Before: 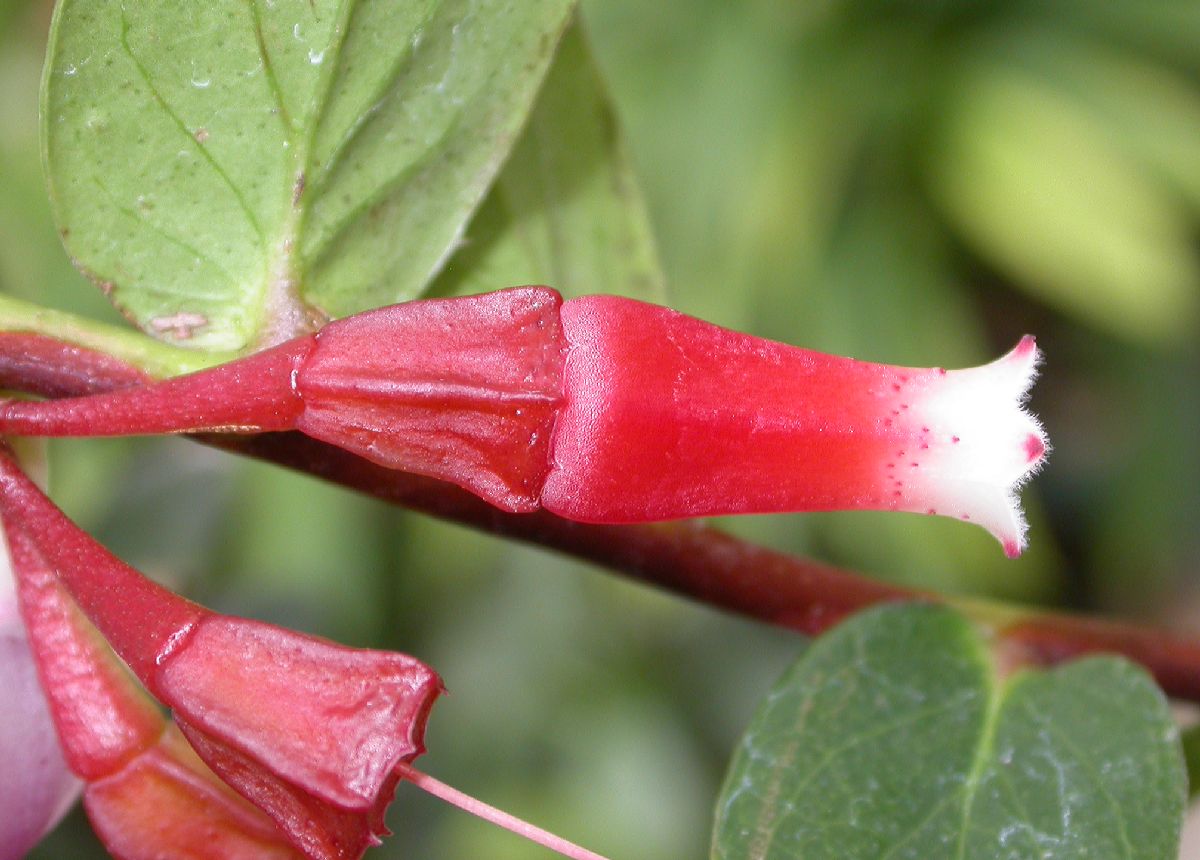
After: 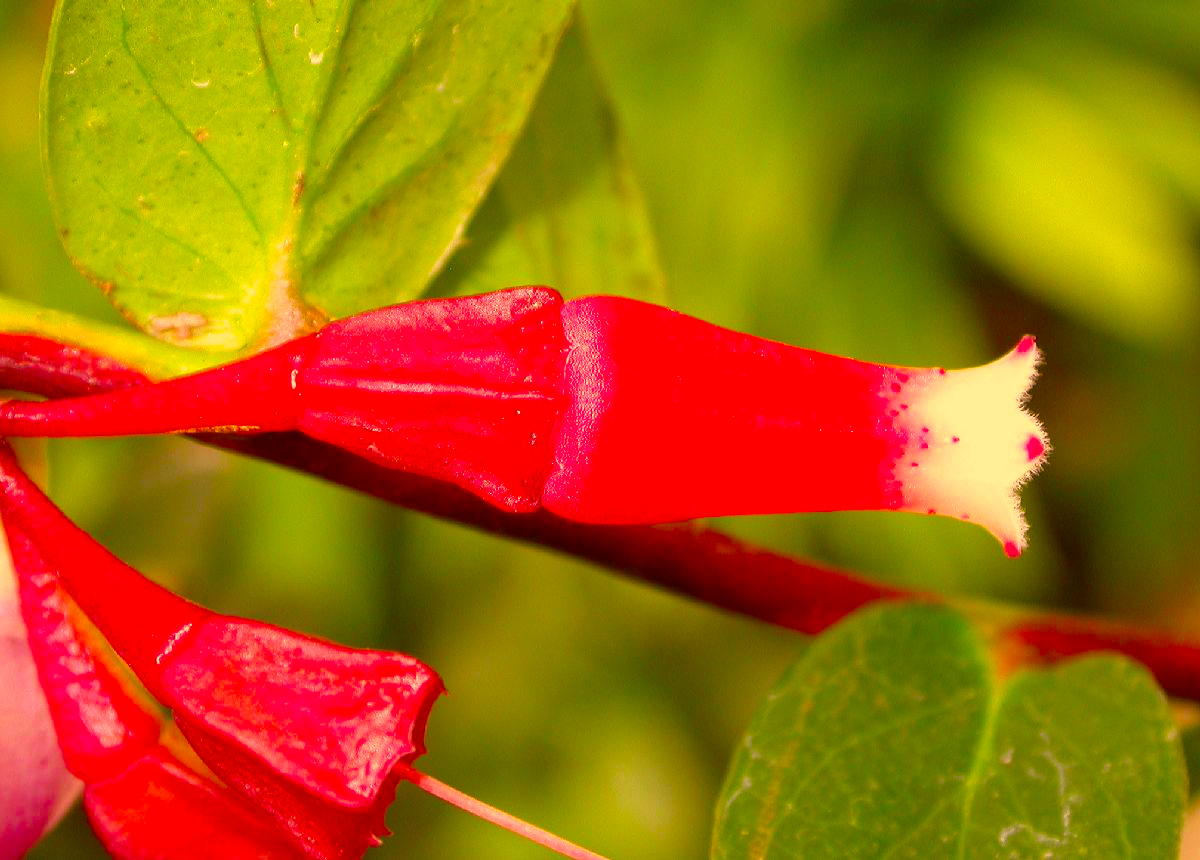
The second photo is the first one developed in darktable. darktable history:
tone equalizer: on, module defaults
color correction: highlights a* 10.69, highlights b* 29.97, shadows a* 2.89, shadows b* 16.83, saturation 1.76
